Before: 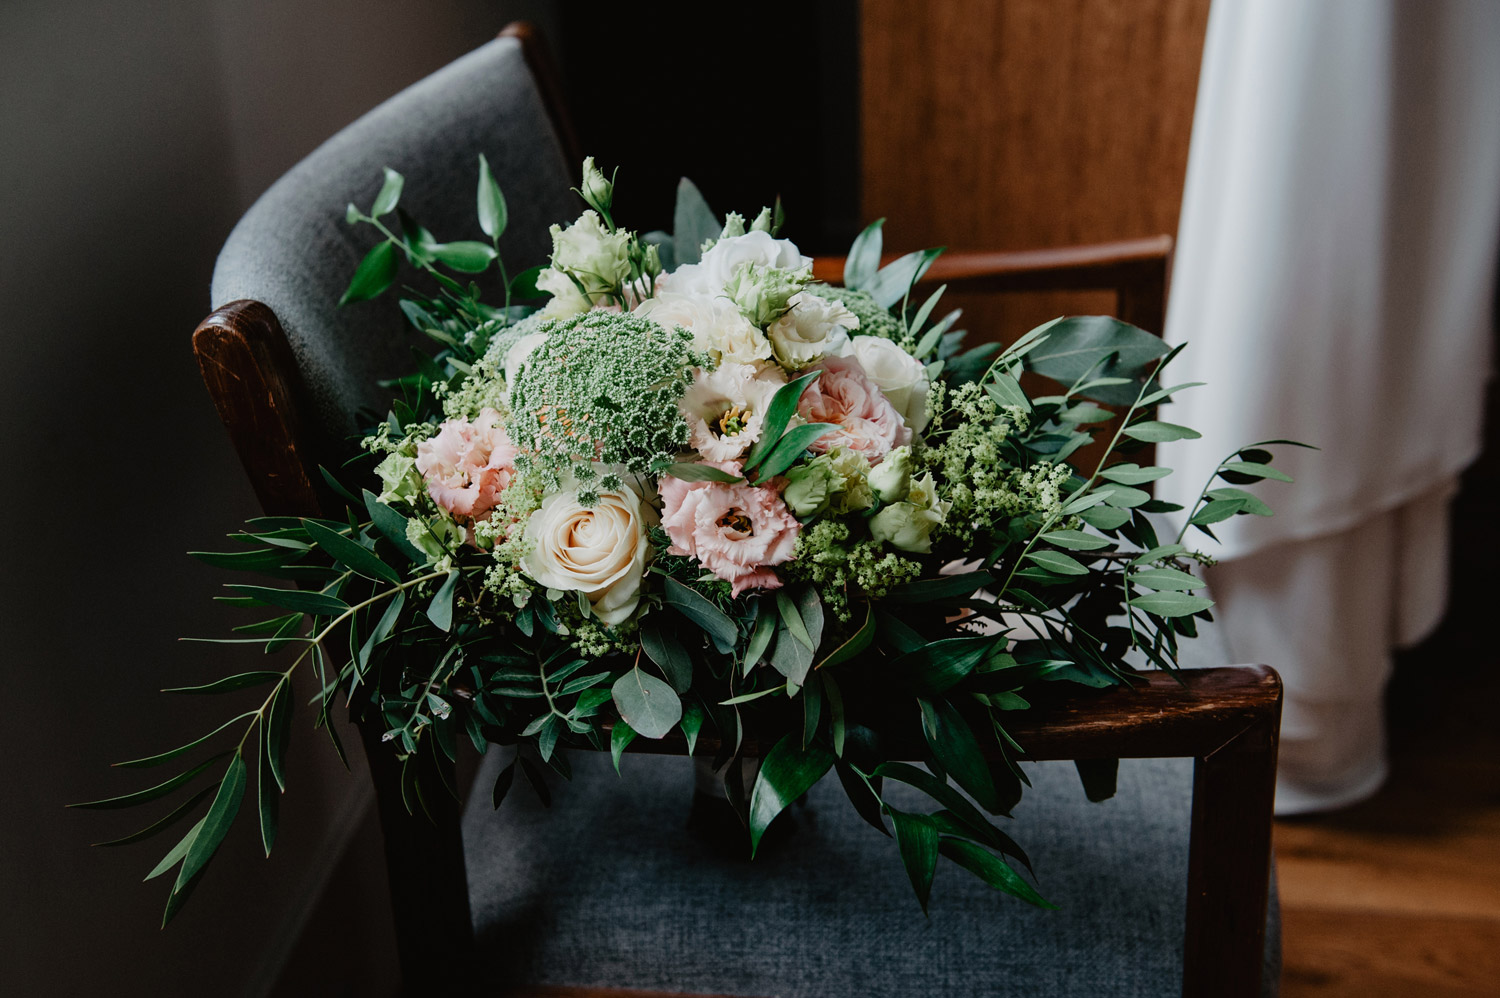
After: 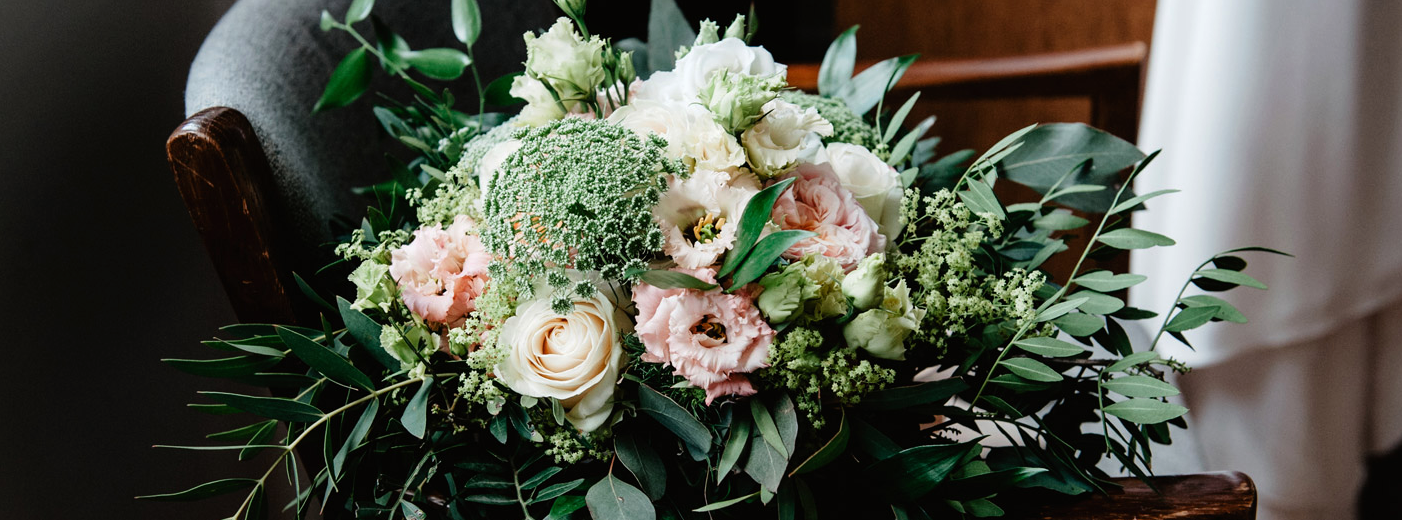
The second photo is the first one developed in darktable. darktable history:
crop: left 1.745%, top 19.412%, right 4.742%, bottom 28.391%
tone equalizer: -8 EV -0.44 EV, -7 EV -0.414 EV, -6 EV -0.364 EV, -5 EV -0.208 EV, -3 EV 0.2 EV, -2 EV 0.342 EV, -1 EV 0.395 EV, +0 EV 0.409 EV
